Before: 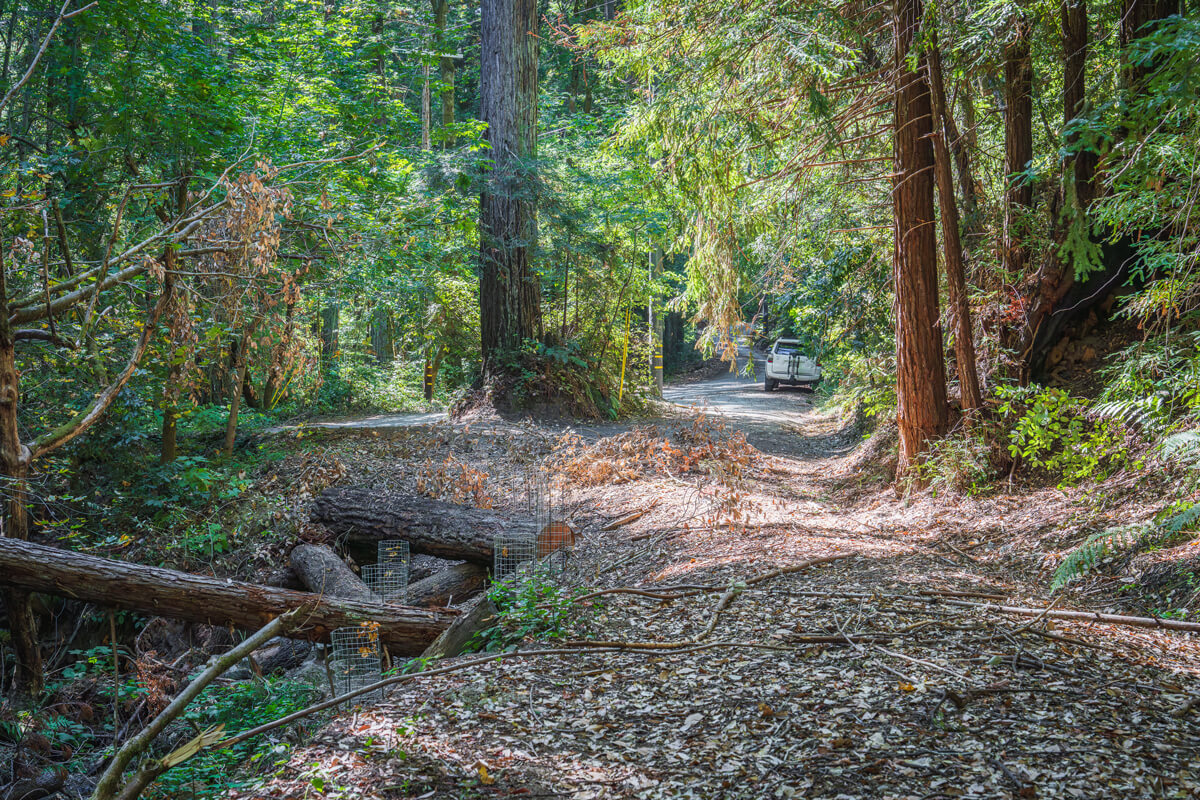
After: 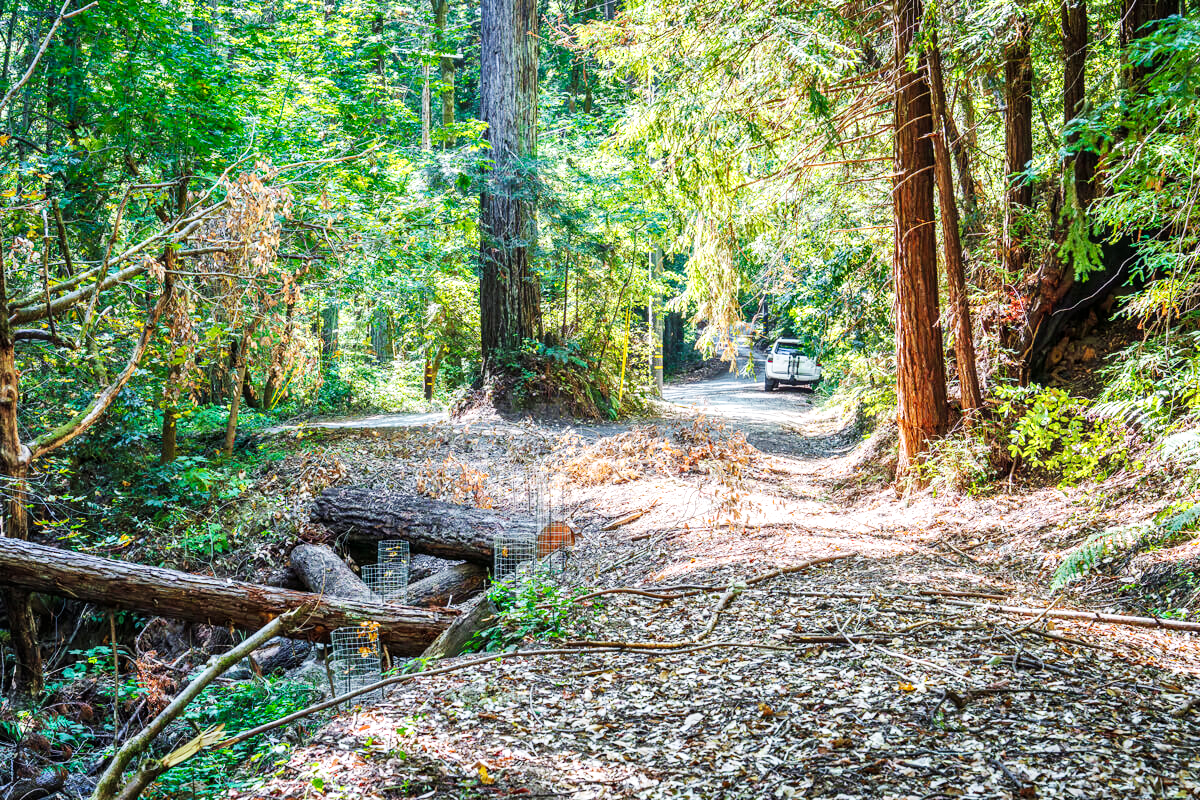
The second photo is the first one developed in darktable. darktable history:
local contrast: highlights 104%, shadows 100%, detail 120%, midtone range 0.2
base curve: curves: ch0 [(0, 0.003) (0.001, 0.002) (0.006, 0.004) (0.02, 0.022) (0.048, 0.086) (0.094, 0.234) (0.162, 0.431) (0.258, 0.629) (0.385, 0.8) (0.548, 0.918) (0.751, 0.988) (1, 1)], preserve colors none
shadows and highlights: highlights color adjustment 31.41%, low approximation 0.01, soften with gaussian
